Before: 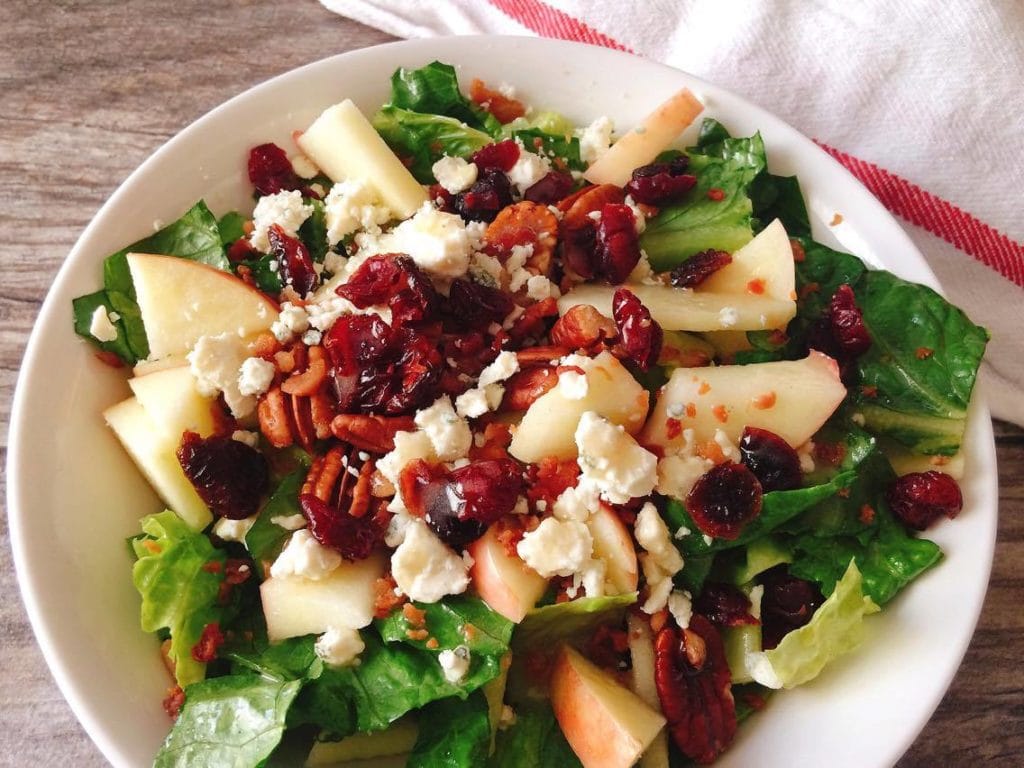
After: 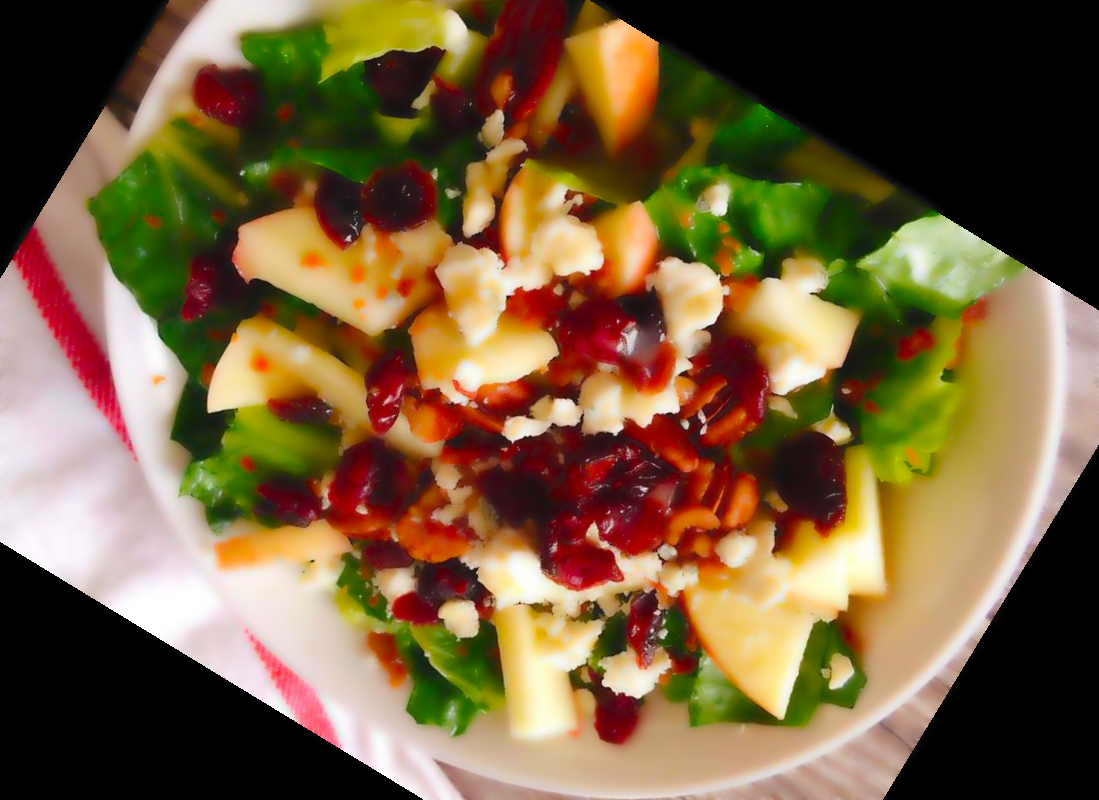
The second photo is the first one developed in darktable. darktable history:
crop and rotate: angle 148.68°, left 9.111%, top 15.603%, right 4.588%, bottom 17.041%
lowpass: radius 4, soften with bilateral filter, unbound 0
rotate and perspective: automatic cropping original format, crop left 0, crop top 0
color balance rgb: perceptual saturation grading › global saturation 30%, global vibrance 20%
